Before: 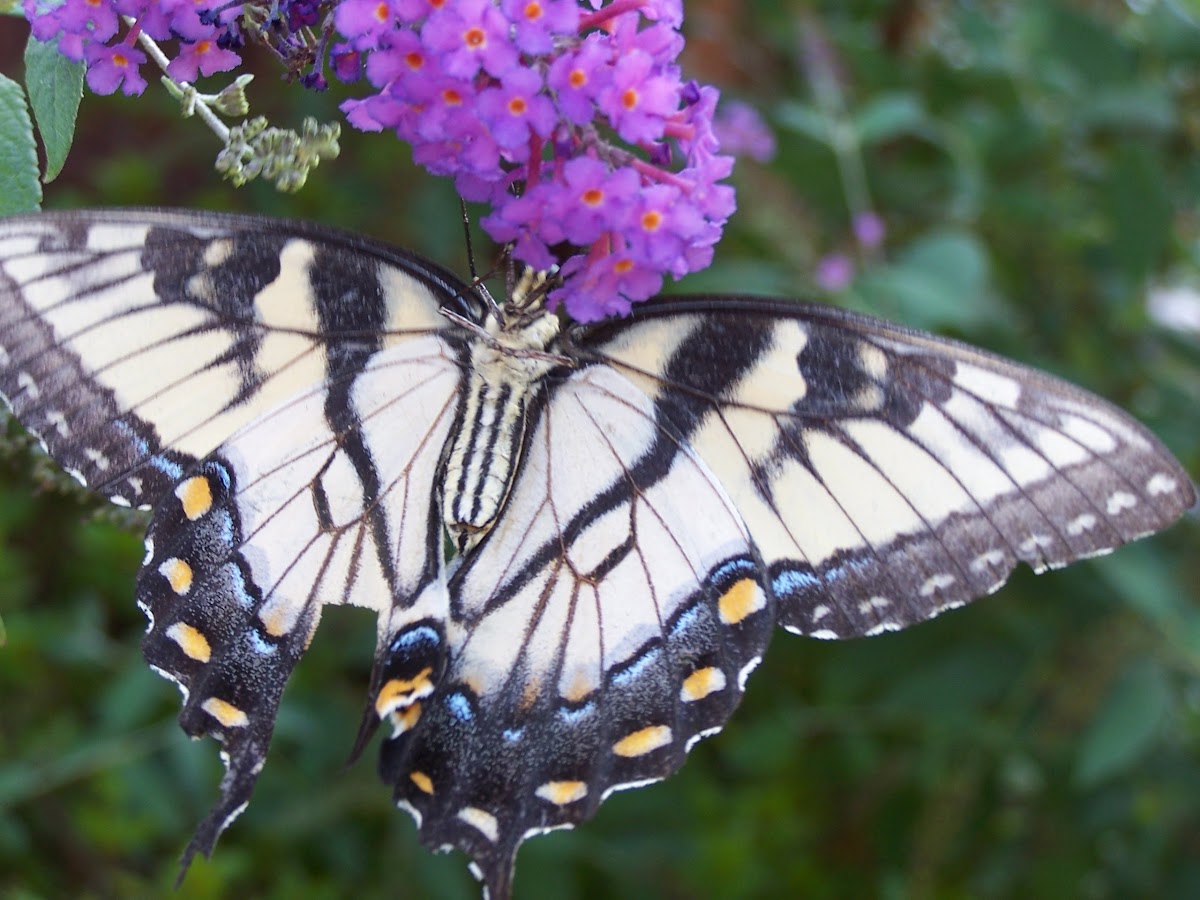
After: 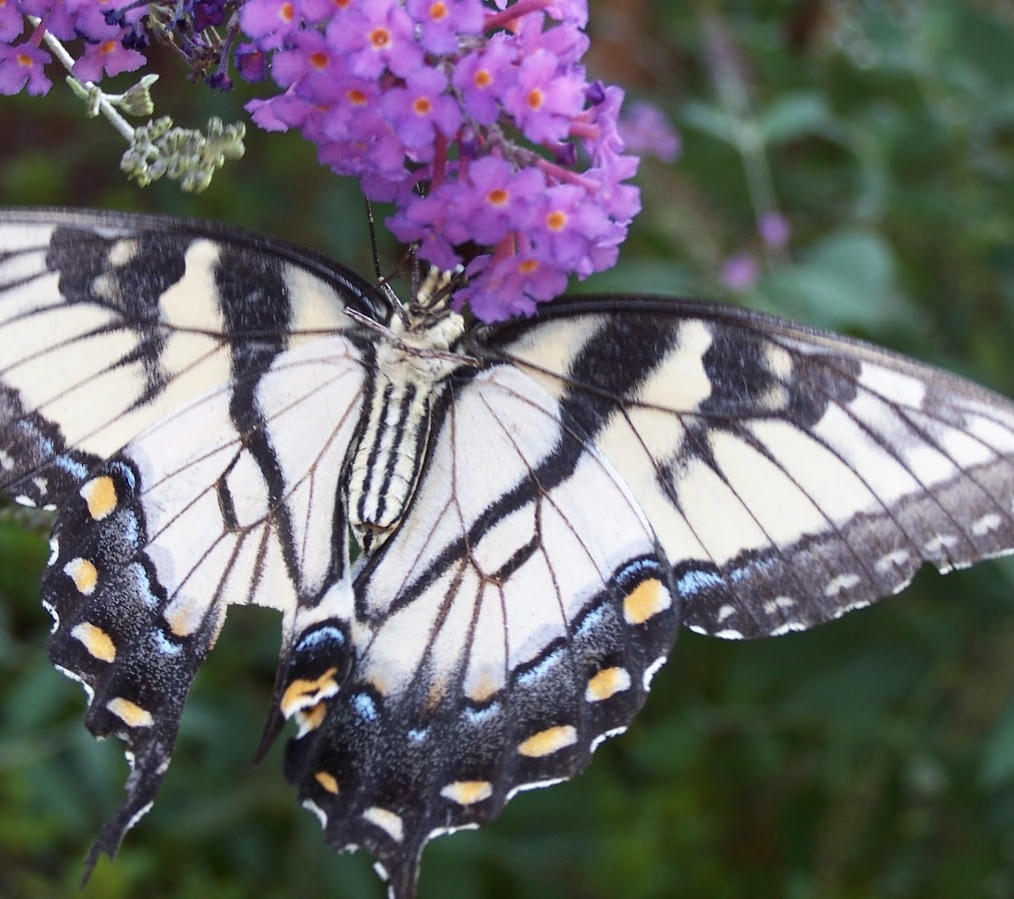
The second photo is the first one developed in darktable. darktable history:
contrast brightness saturation: contrast 0.105, saturation -0.161
crop: left 7.979%, right 7.473%
tone equalizer: on, module defaults
